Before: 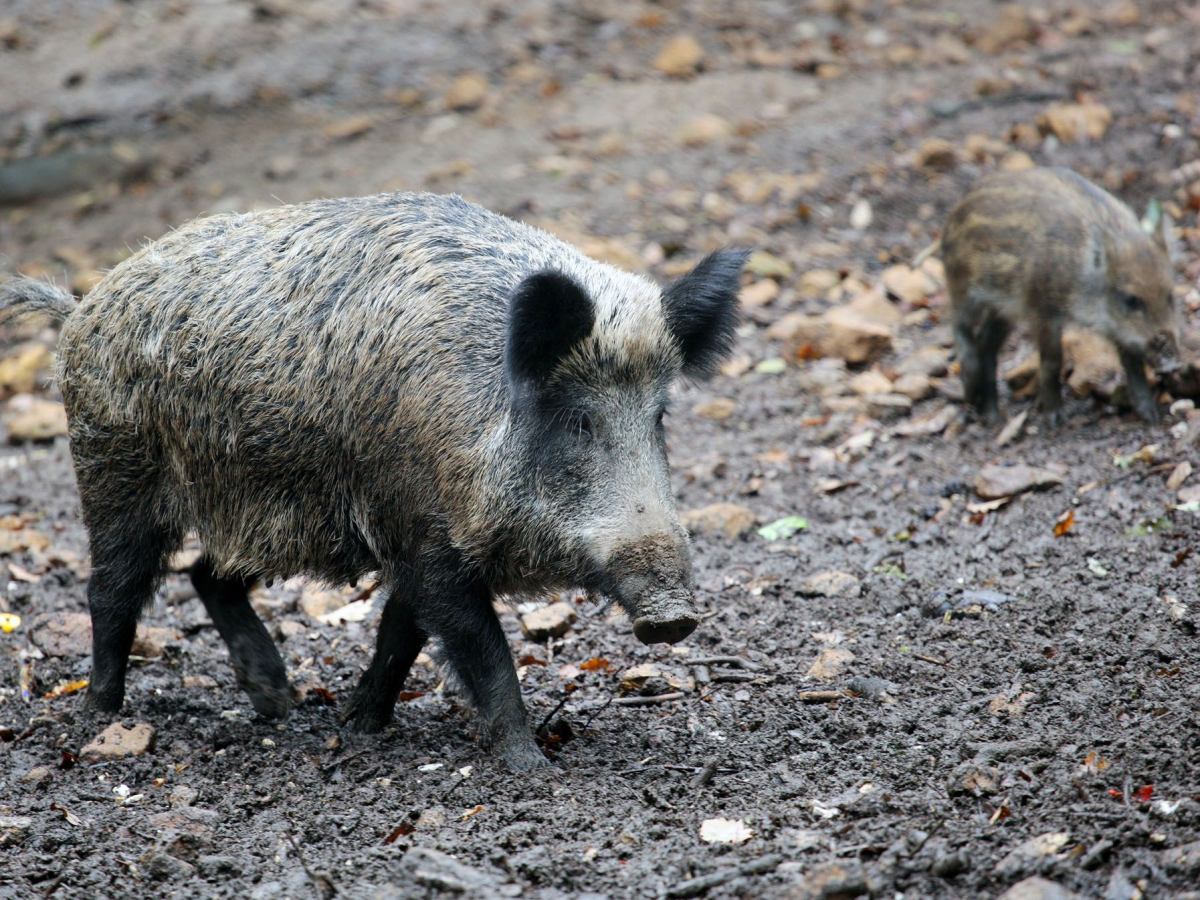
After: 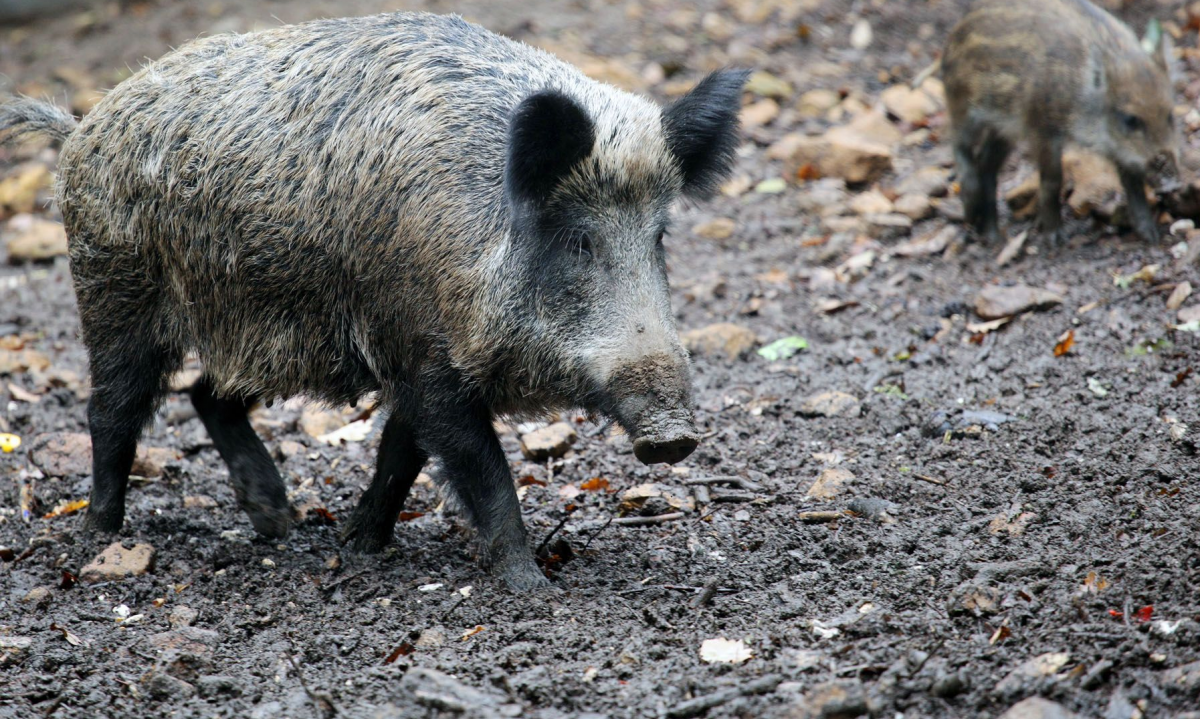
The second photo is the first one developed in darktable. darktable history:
color correction: highlights a* -0.161, highlights b* -0.094
crop and rotate: top 20.082%
